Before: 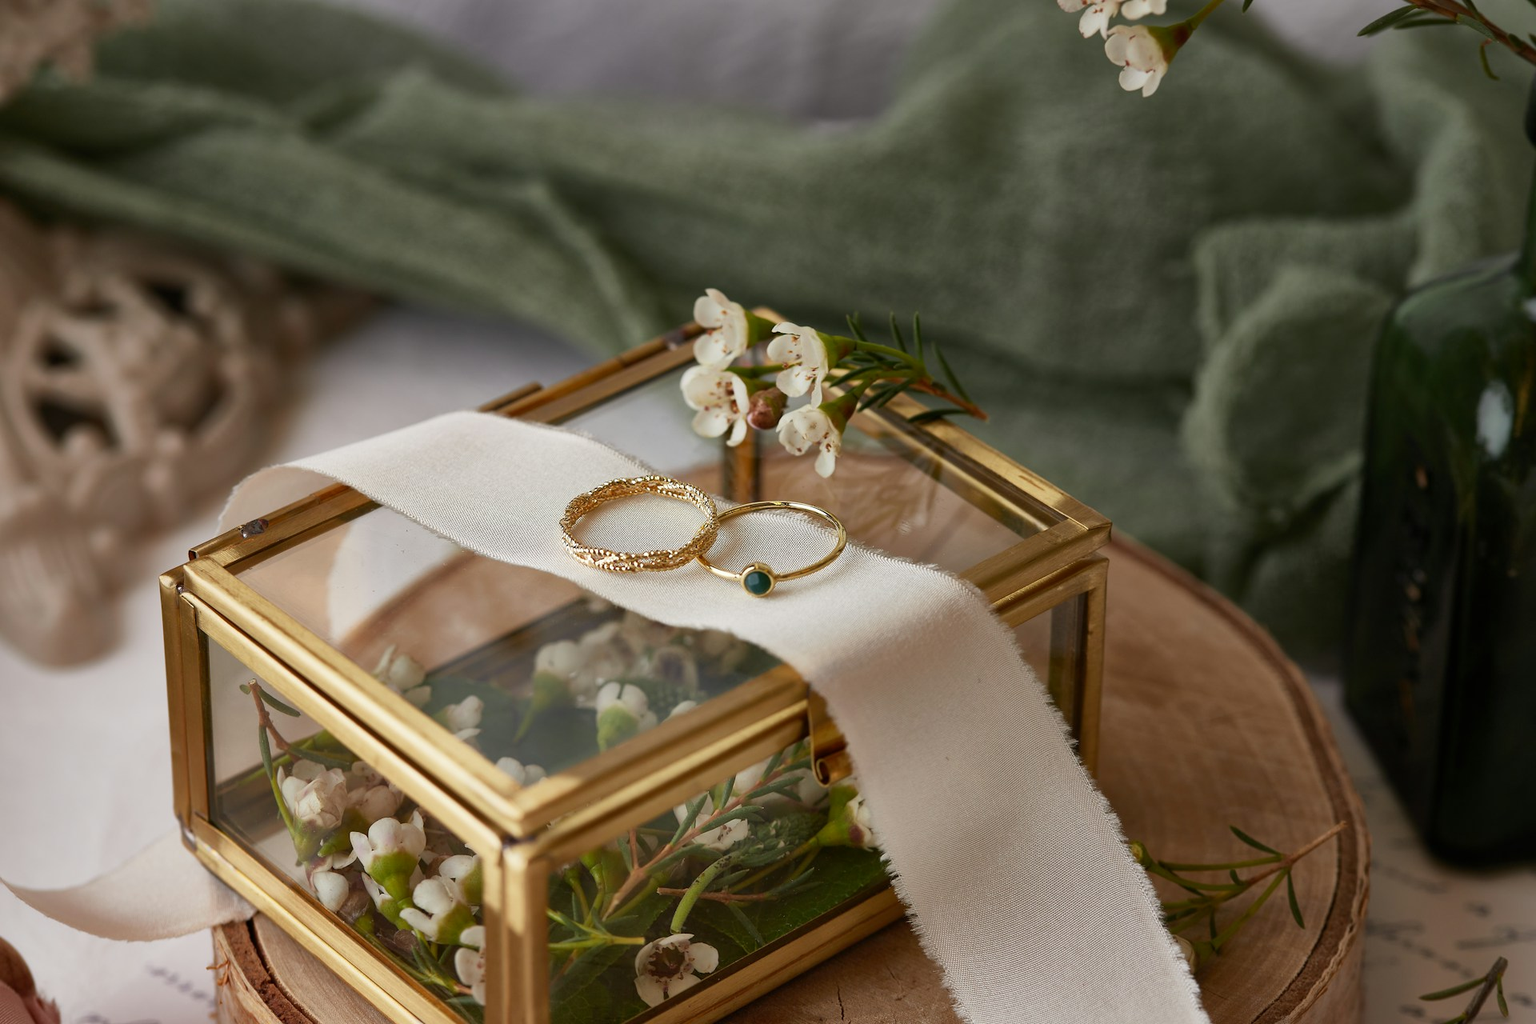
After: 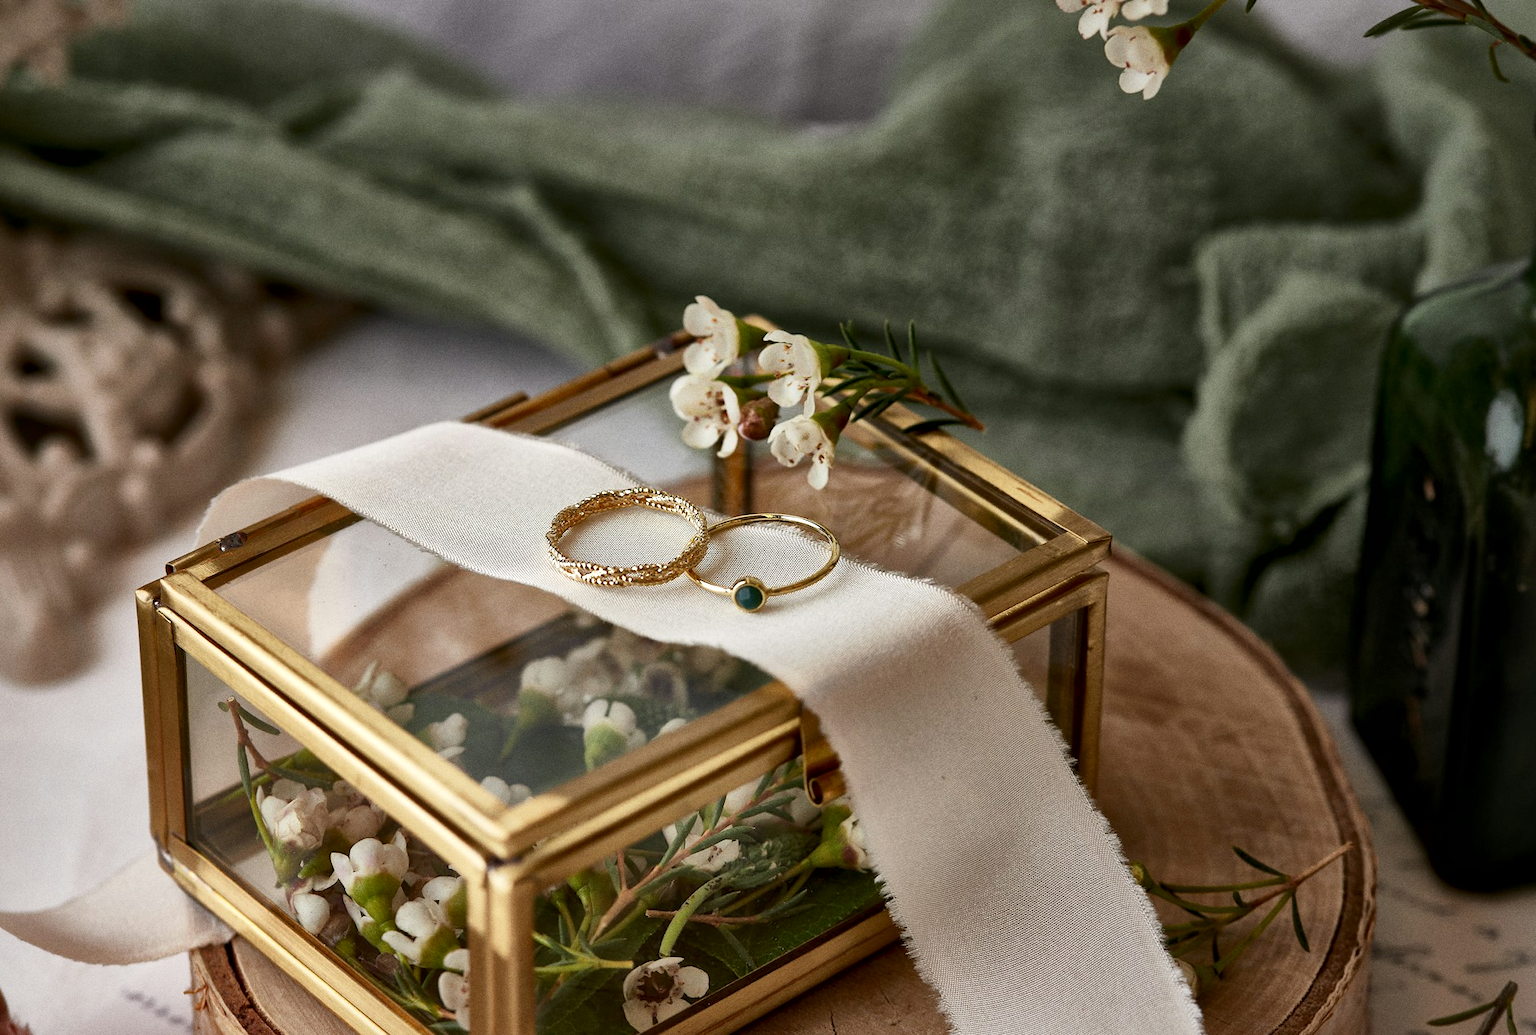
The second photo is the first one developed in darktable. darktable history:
grain: coarseness 0.09 ISO
shadows and highlights: radius 93.07, shadows -14.46, white point adjustment 0.23, highlights 31.48, compress 48.23%, highlights color adjustment 52.79%, soften with gaussian
crop and rotate: left 1.774%, right 0.633%, bottom 1.28%
local contrast: mode bilateral grid, contrast 20, coarseness 50, detail 171%, midtone range 0.2
